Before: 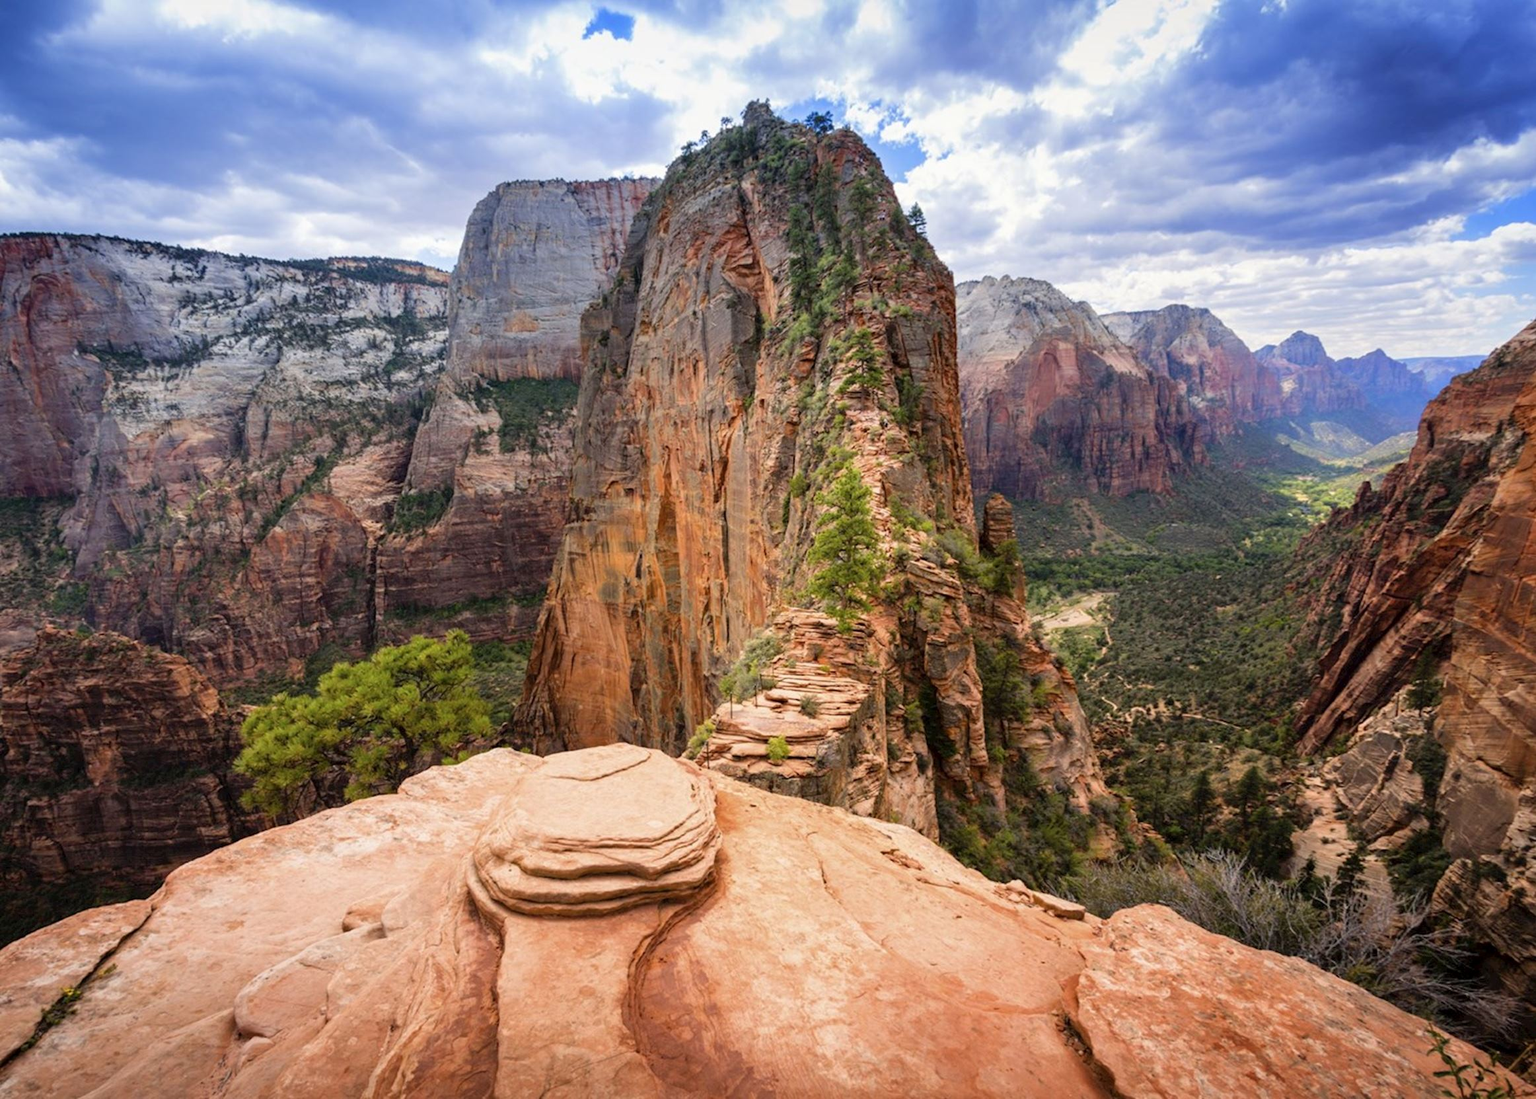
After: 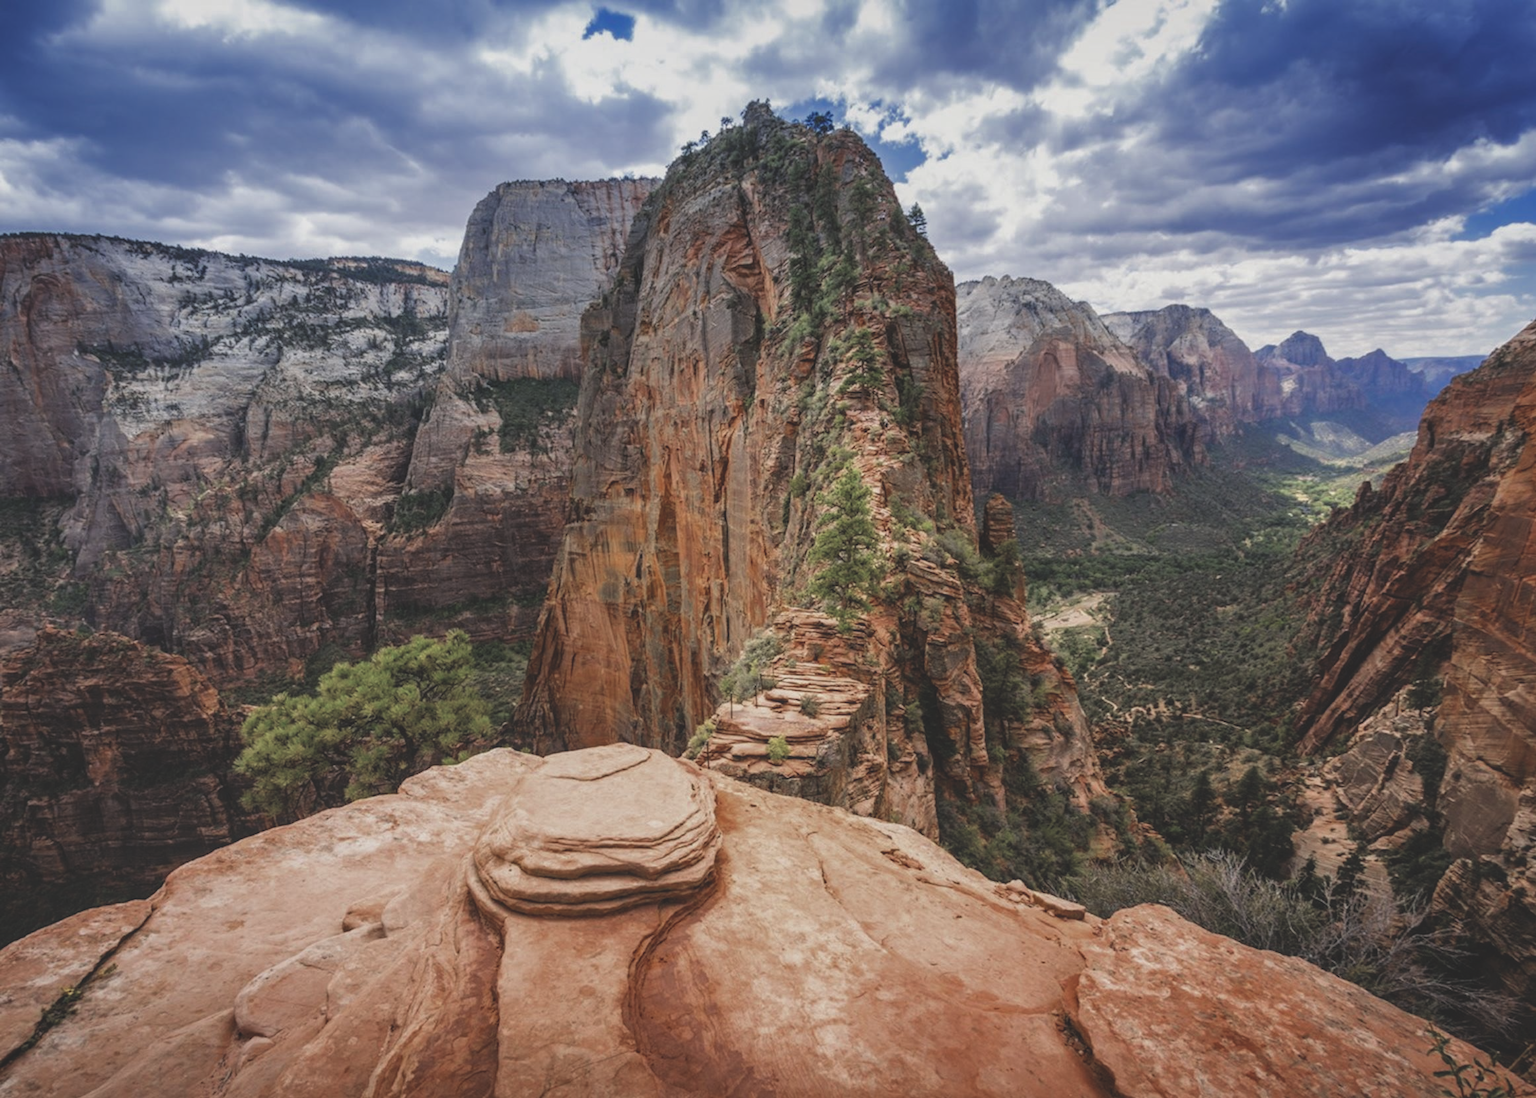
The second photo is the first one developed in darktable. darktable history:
color zones: curves: ch0 [(0, 0.5) (0.125, 0.4) (0.25, 0.5) (0.375, 0.4) (0.5, 0.4) (0.625, 0.35) (0.75, 0.35) (0.875, 0.5)]; ch1 [(0, 0.35) (0.125, 0.45) (0.25, 0.35) (0.375, 0.35) (0.5, 0.35) (0.625, 0.35) (0.75, 0.45) (0.875, 0.35)]; ch2 [(0, 0.6) (0.125, 0.5) (0.25, 0.5) (0.375, 0.6) (0.5, 0.6) (0.625, 0.5) (0.75, 0.5) (0.875, 0.5)]
local contrast: on, module defaults
exposure: black level correction -0.038, exposure -0.495 EV, compensate exposure bias true, compensate highlight preservation false
